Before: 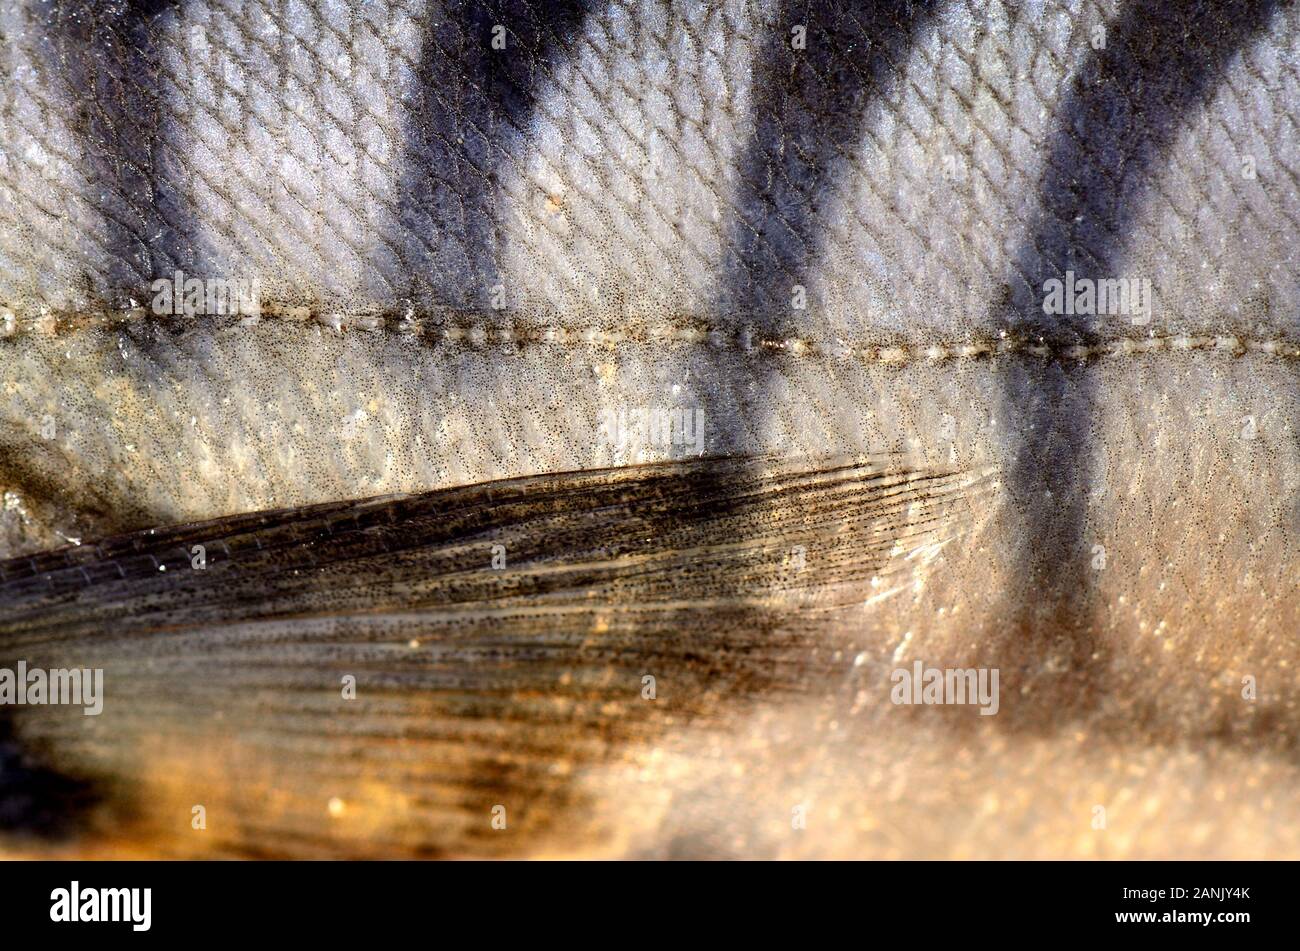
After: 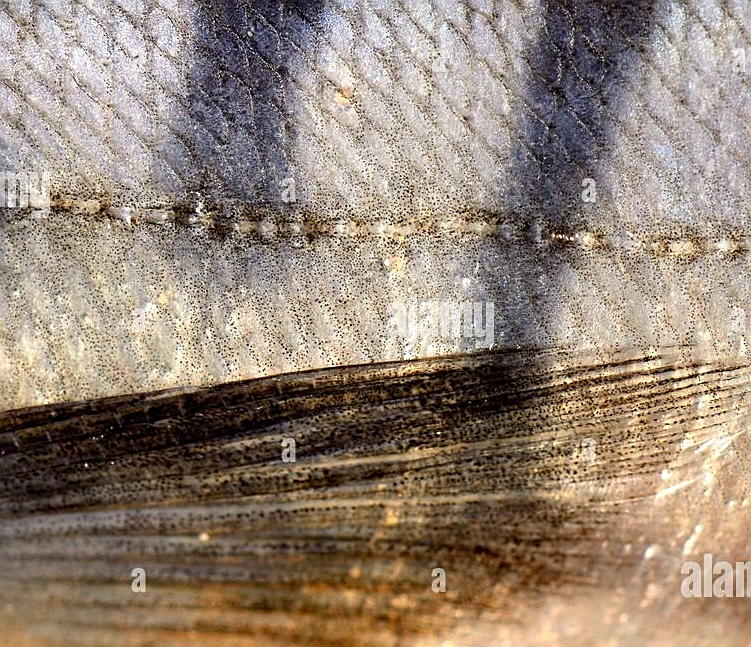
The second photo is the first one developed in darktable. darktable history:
sharpen: on, module defaults
crop: left 16.177%, top 11.327%, right 26.038%, bottom 20.636%
